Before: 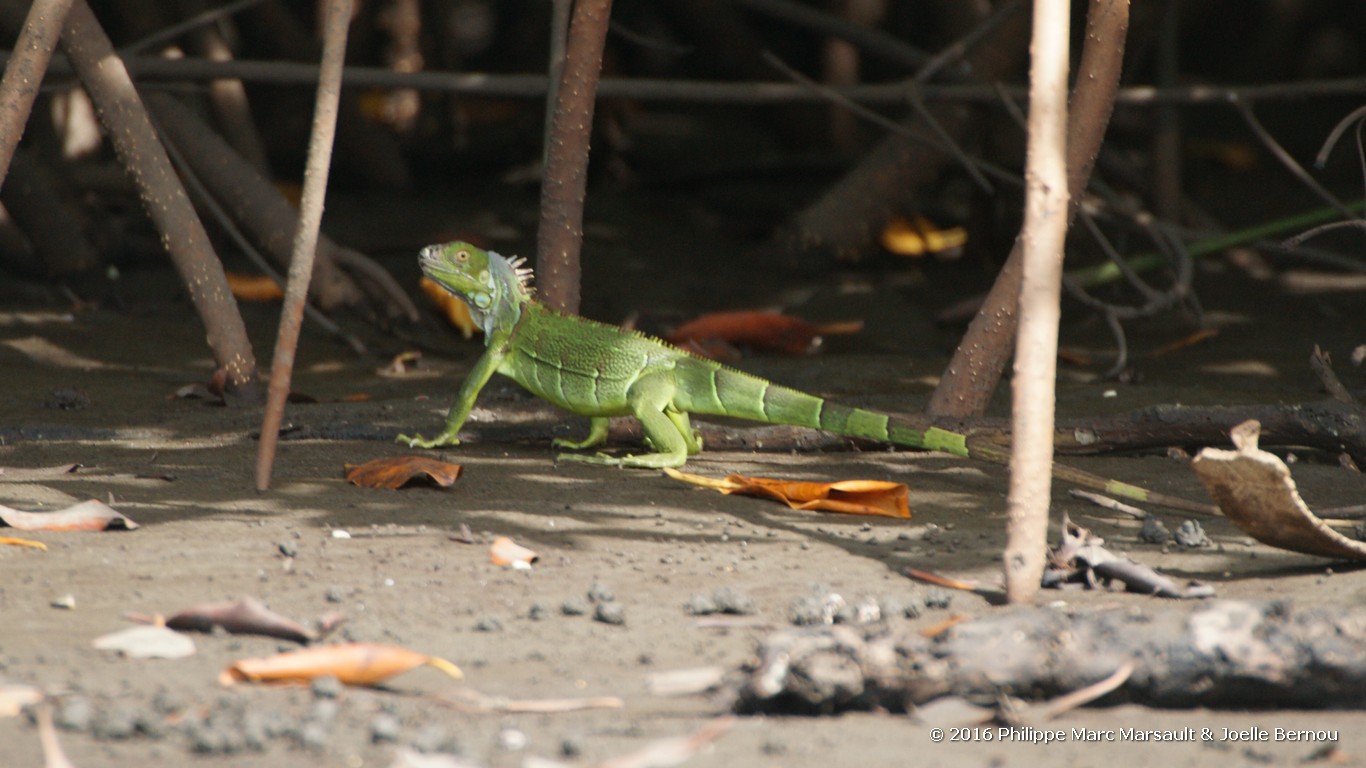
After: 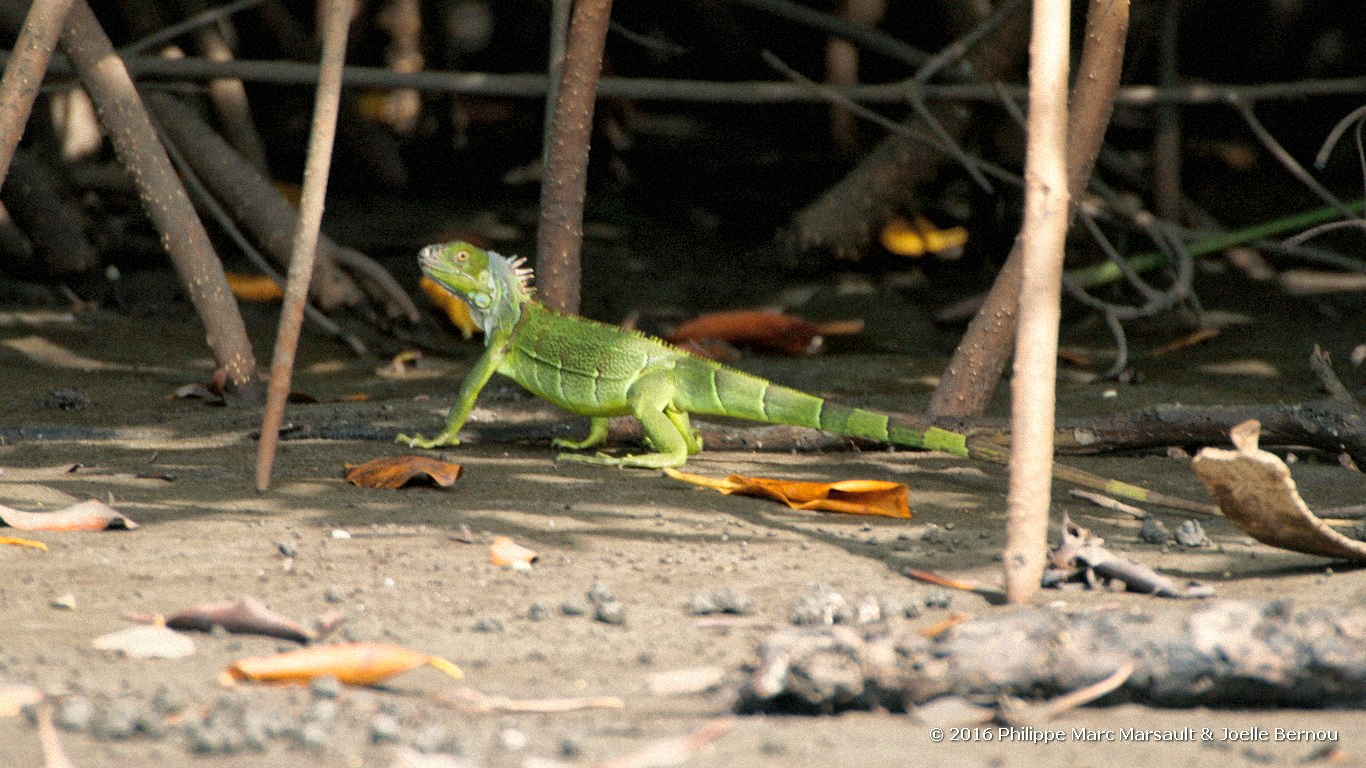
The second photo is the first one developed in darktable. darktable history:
global tonemap: drago (1, 100), detail 1
grain: mid-tones bias 0%
exposure: exposure -0.072 EV, compensate highlight preservation false
color balance rgb: shadows lift › chroma 2%, shadows lift › hue 217.2°, power › hue 60°, highlights gain › chroma 1%, highlights gain › hue 69.6°, global offset › luminance -0.5%, perceptual saturation grading › global saturation 15%, global vibrance 15%
